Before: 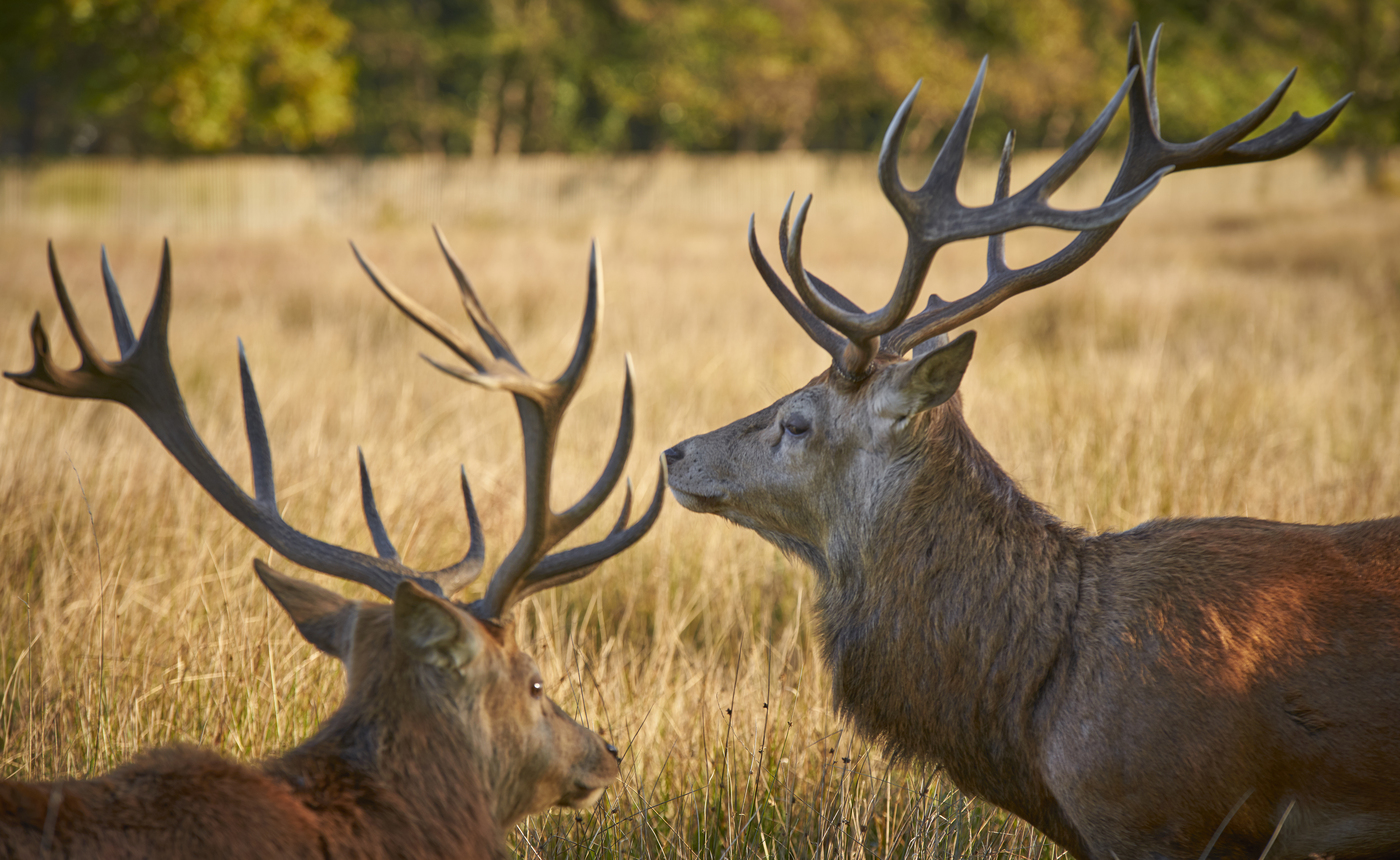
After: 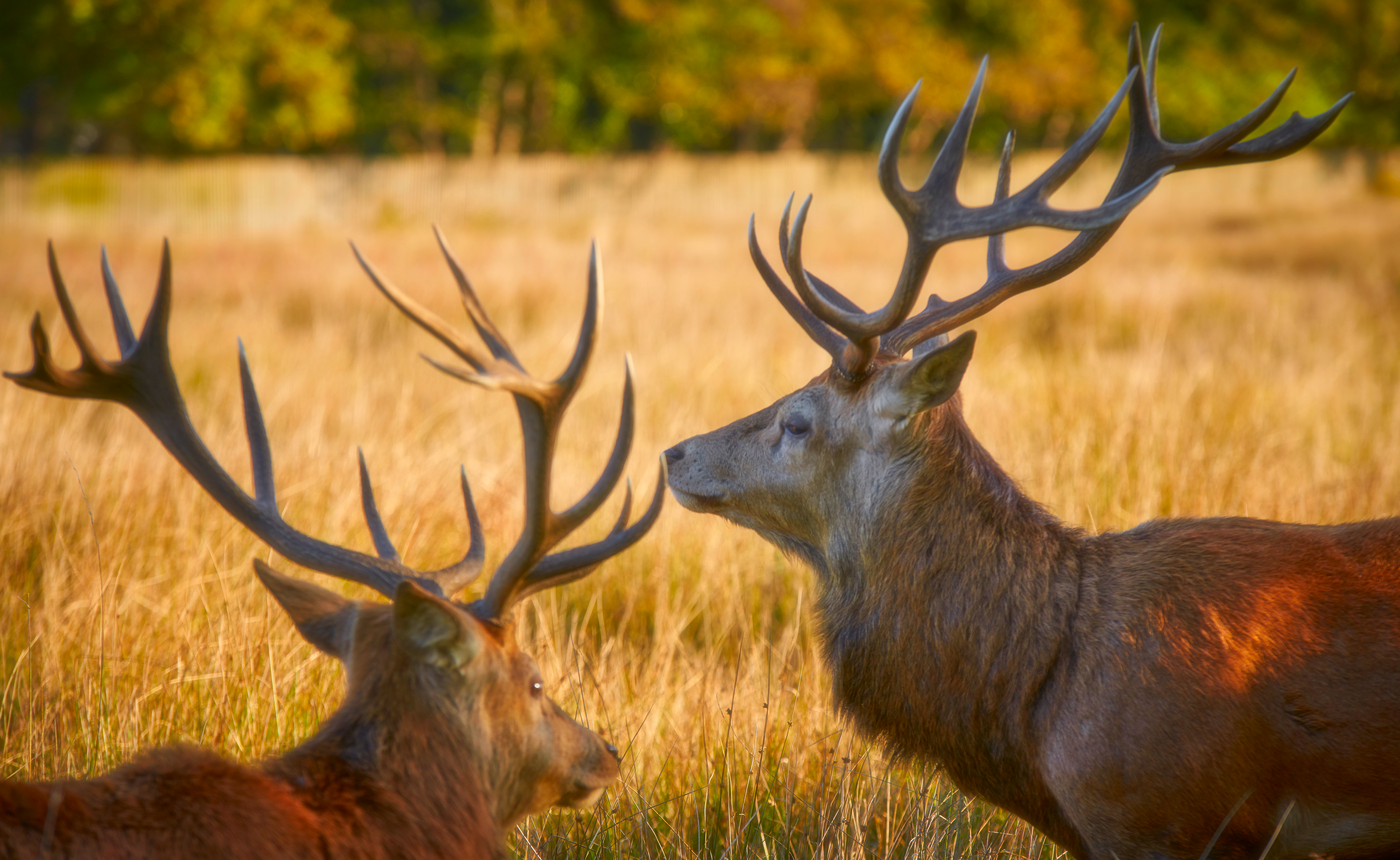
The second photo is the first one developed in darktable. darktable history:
soften: size 19.52%, mix 20.32%
contrast brightness saturation: brightness -0.02, saturation 0.35
